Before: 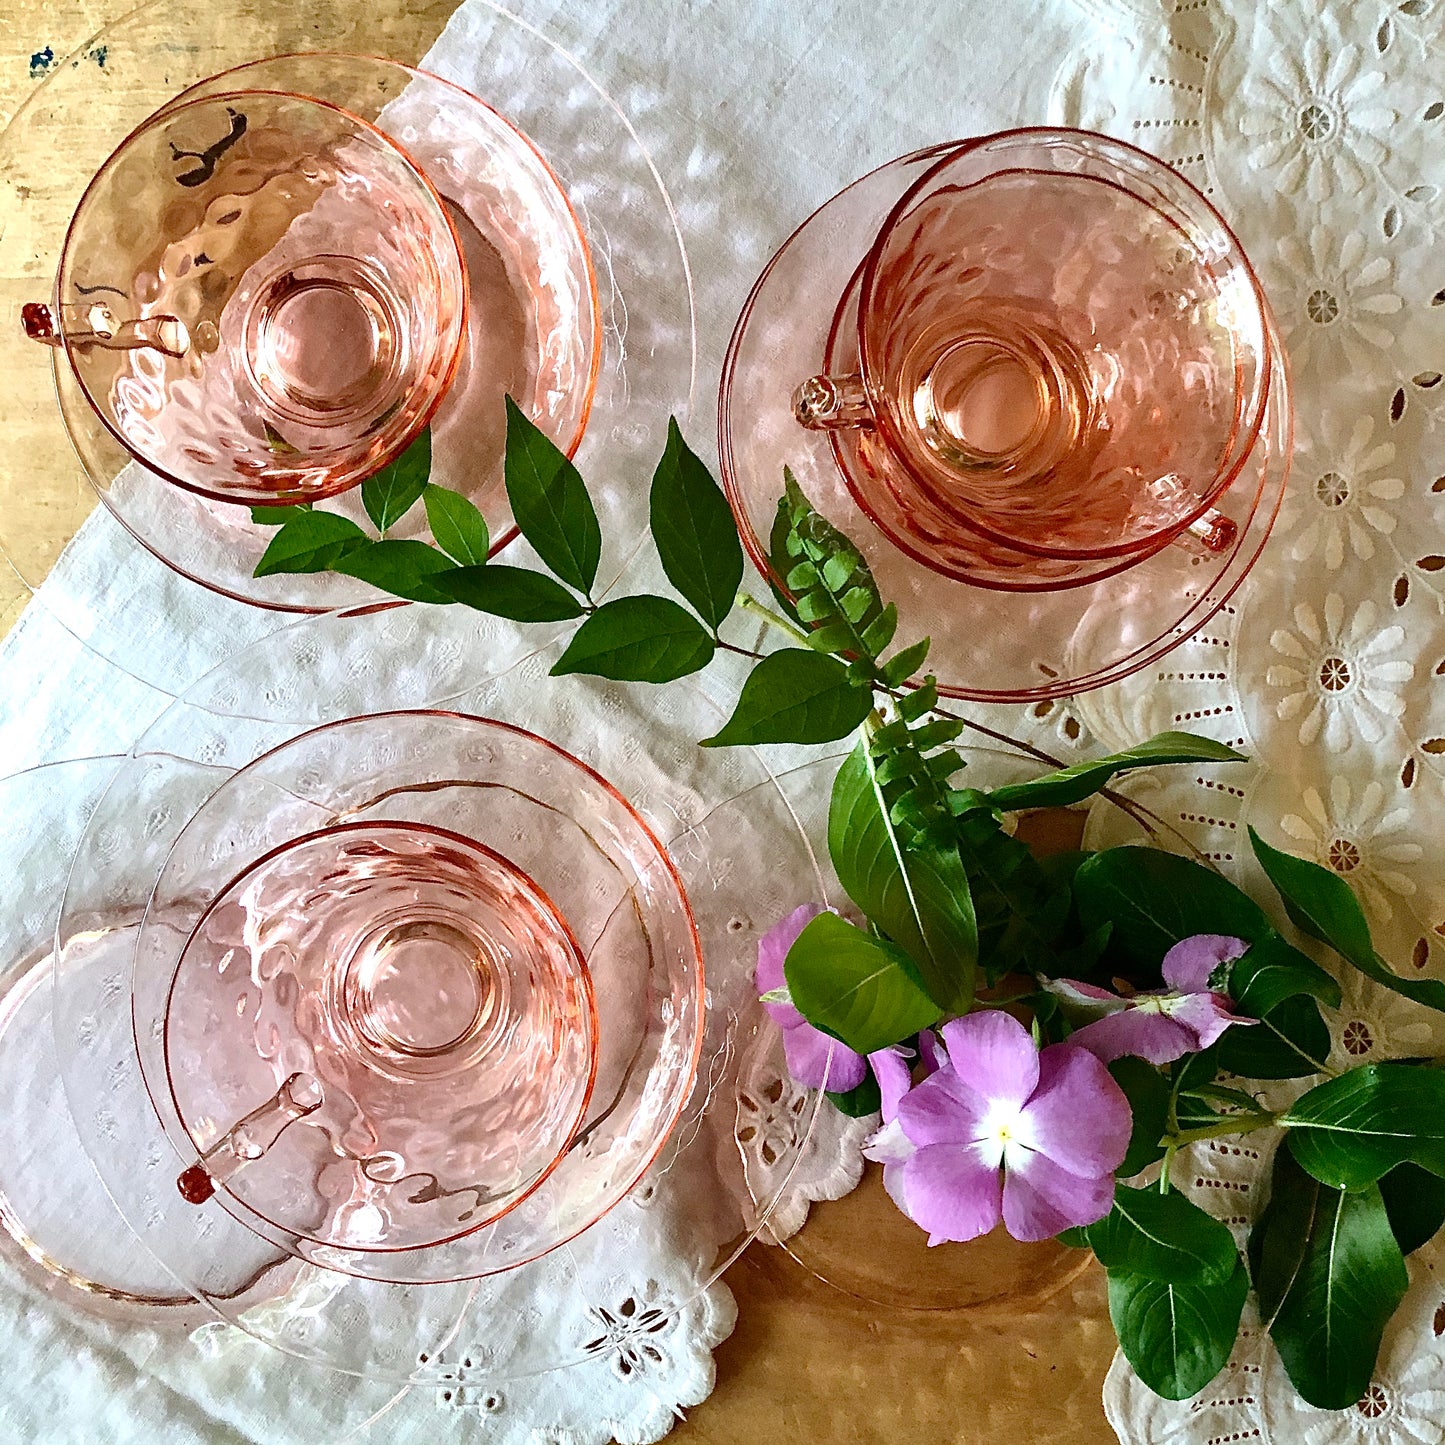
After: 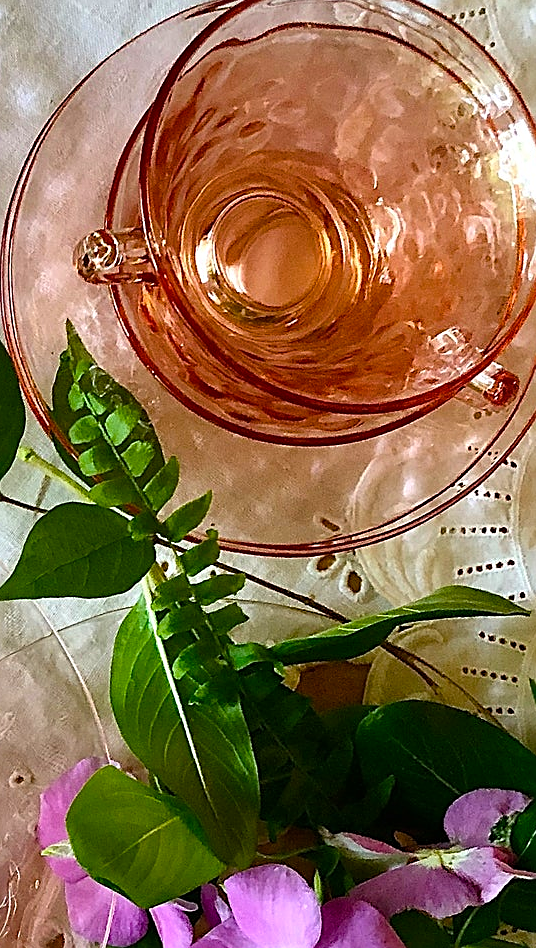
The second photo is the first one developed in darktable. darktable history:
color balance rgb: perceptual saturation grading › global saturation 10.555%, global vibrance 31.182%
crop and rotate: left 49.695%, top 10.152%, right 13.166%, bottom 24.212%
sharpen: on, module defaults
